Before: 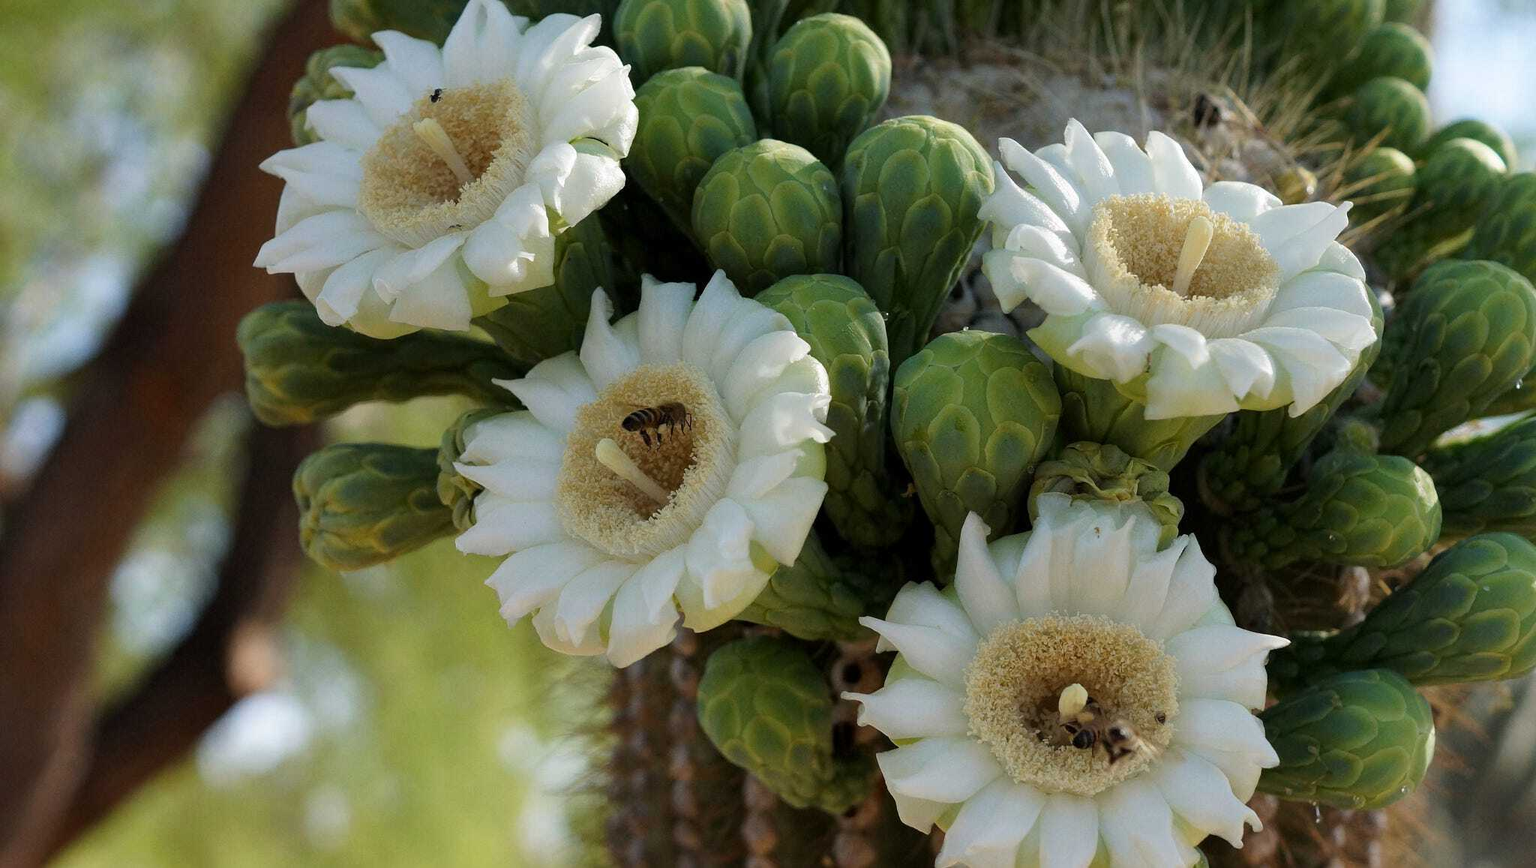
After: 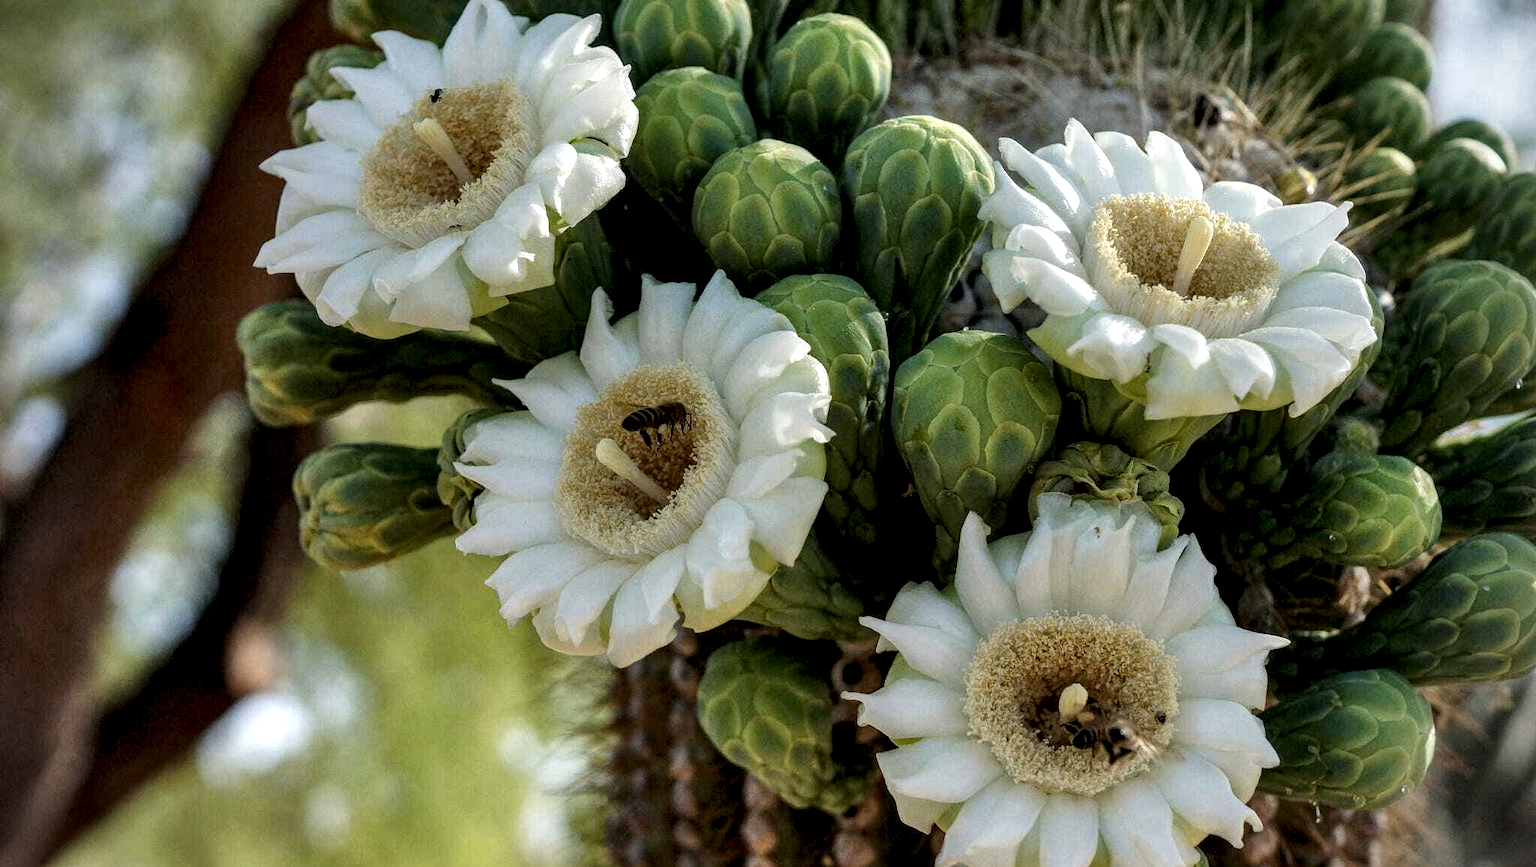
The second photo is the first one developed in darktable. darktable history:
vignetting: fall-off start 79.88%
shadows and highlights: soften with gaussian
local contrast: highlights 20%, shadows 70%, detail 170%
